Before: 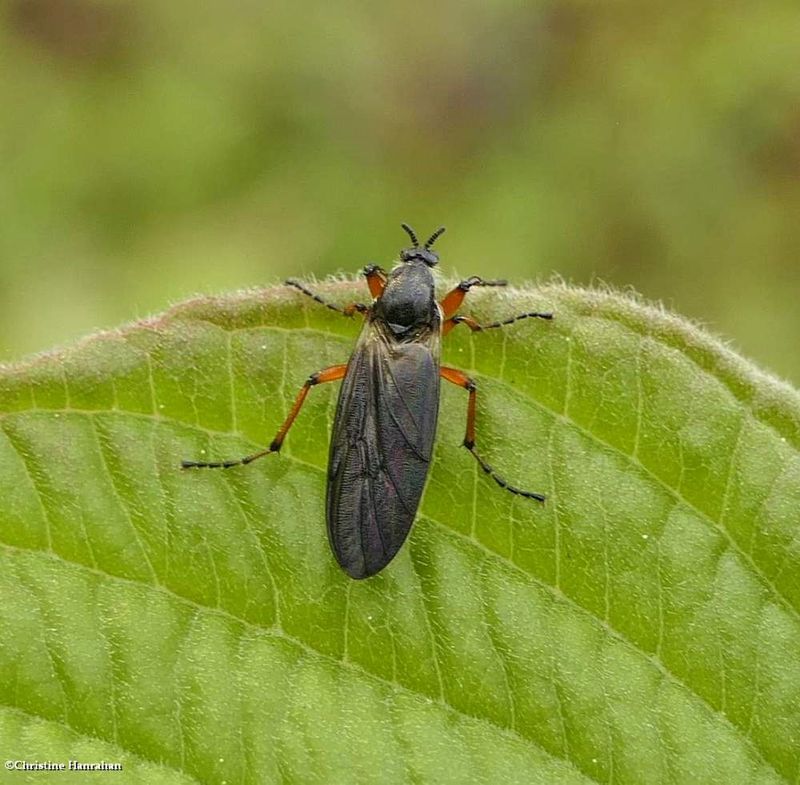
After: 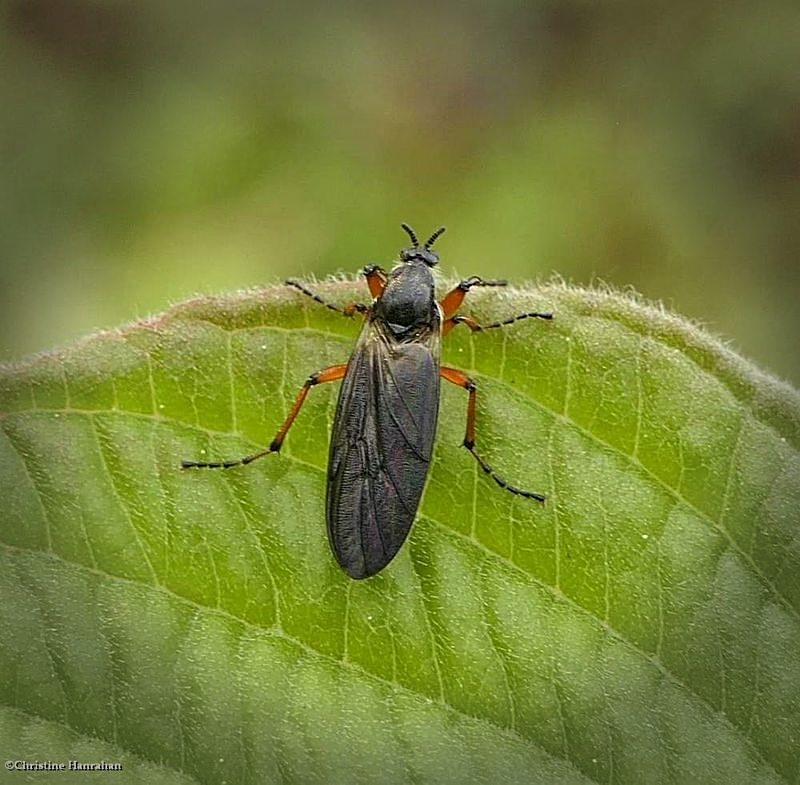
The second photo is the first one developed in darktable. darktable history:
vignetting: fall-off start 66.7%, fall-off radius 39.74%, brightness -0.576, saturation -0.258, automatic ratio true, width/height ratio 0.671, dithering 16-bit output
sharpen: on, module defaults
